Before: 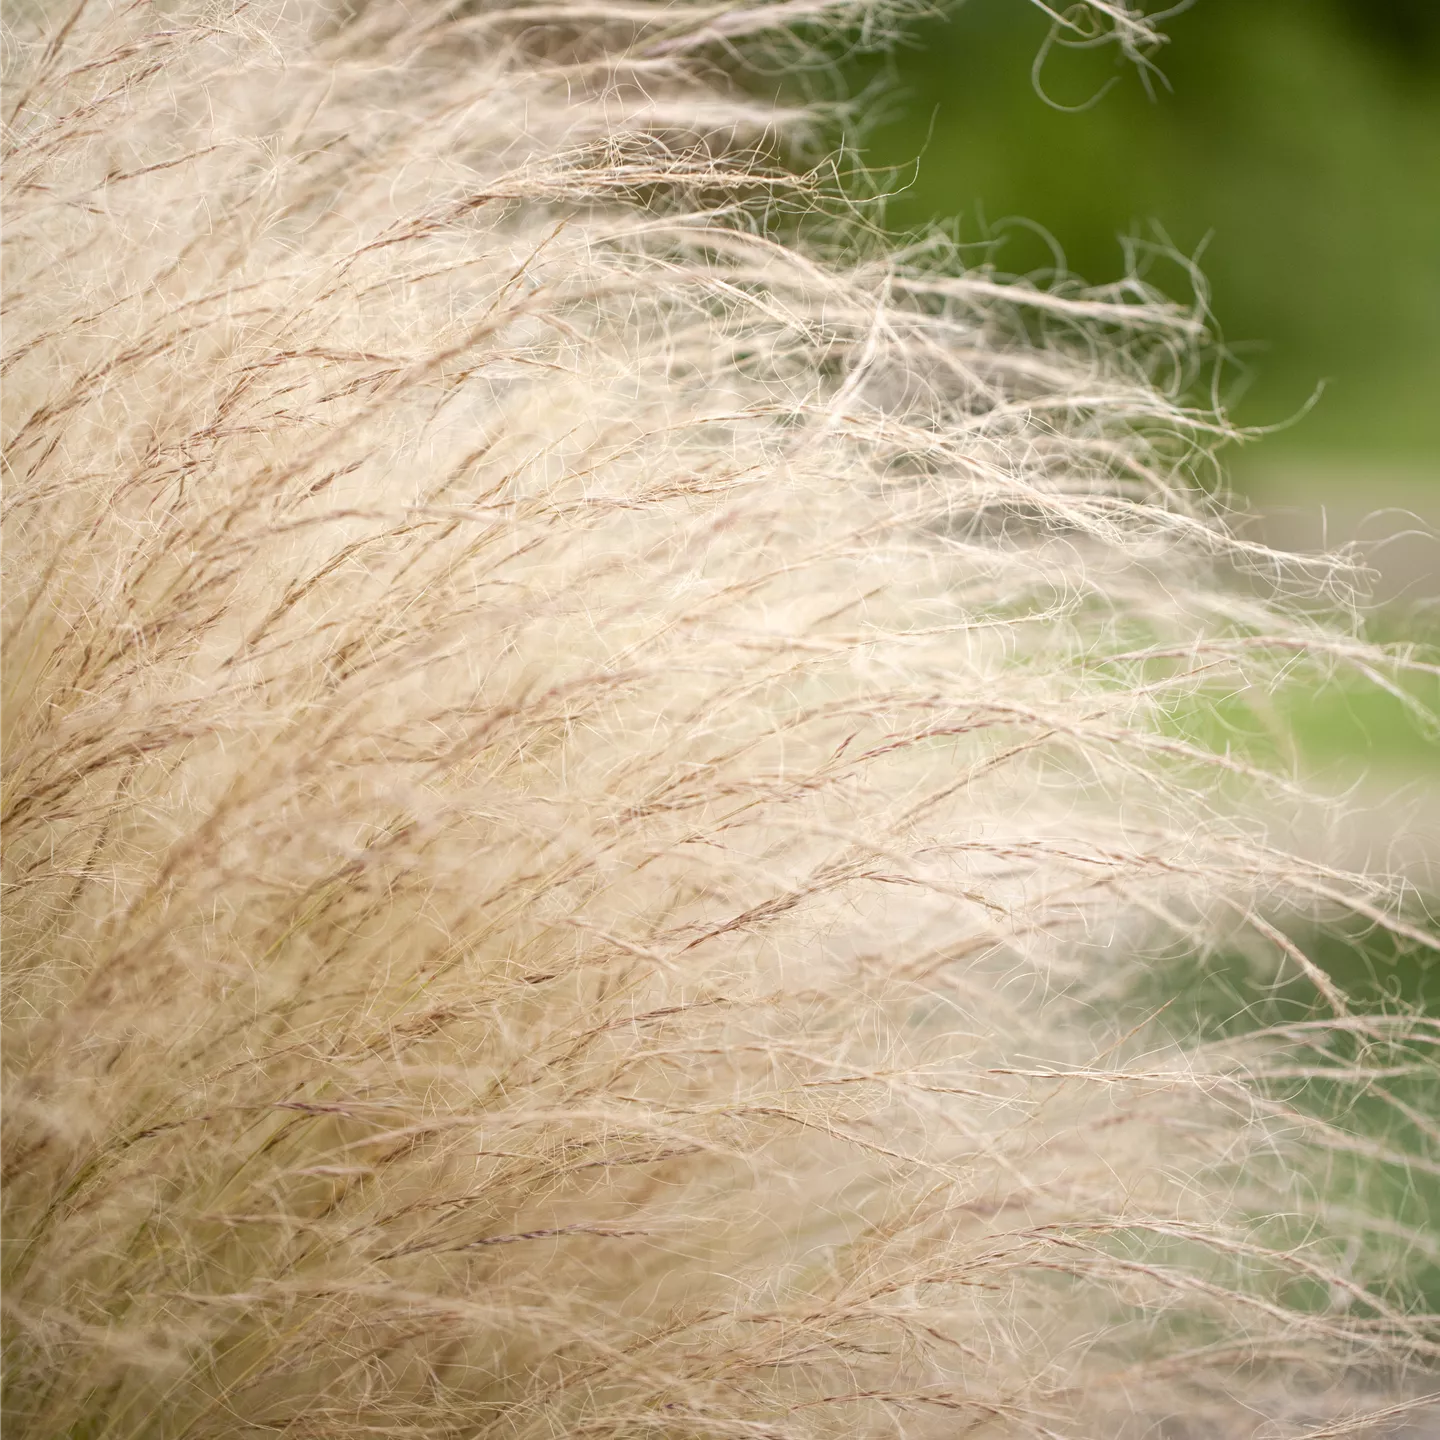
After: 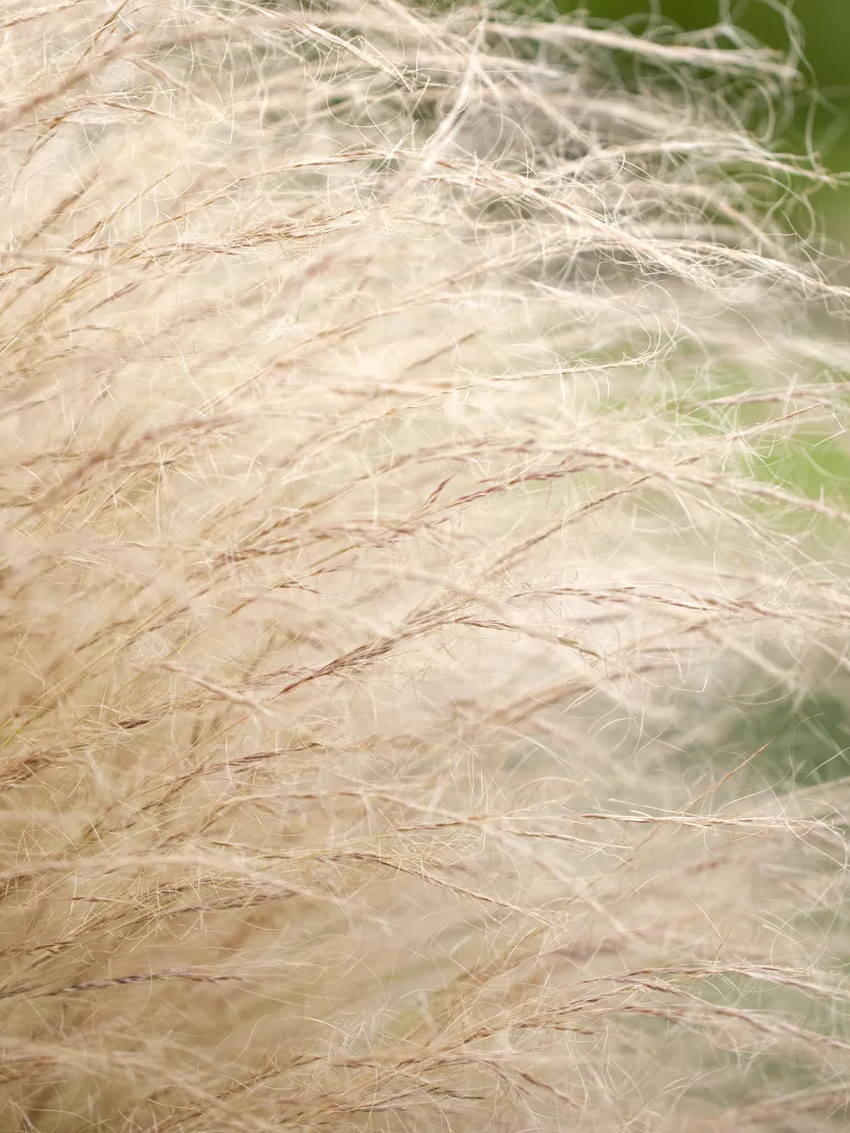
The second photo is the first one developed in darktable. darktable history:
crop and rotate: left 28.256%, top 17.734%, right 12.656%, bottom 3.573%
shadows and highlights: radius 125.46, shadows 21.19, highlights -21.19, low approximation 0.01
